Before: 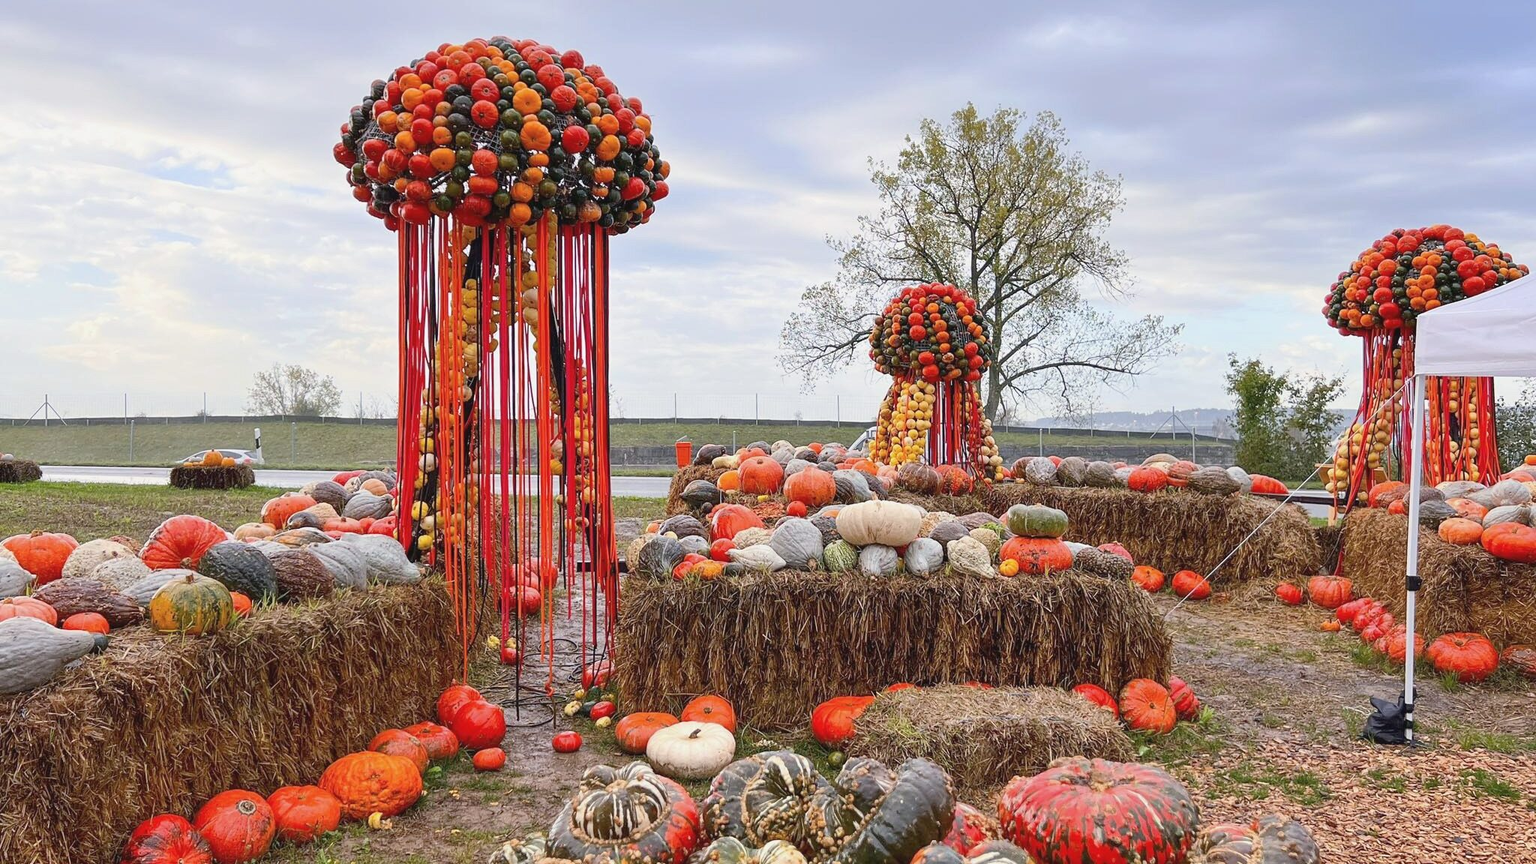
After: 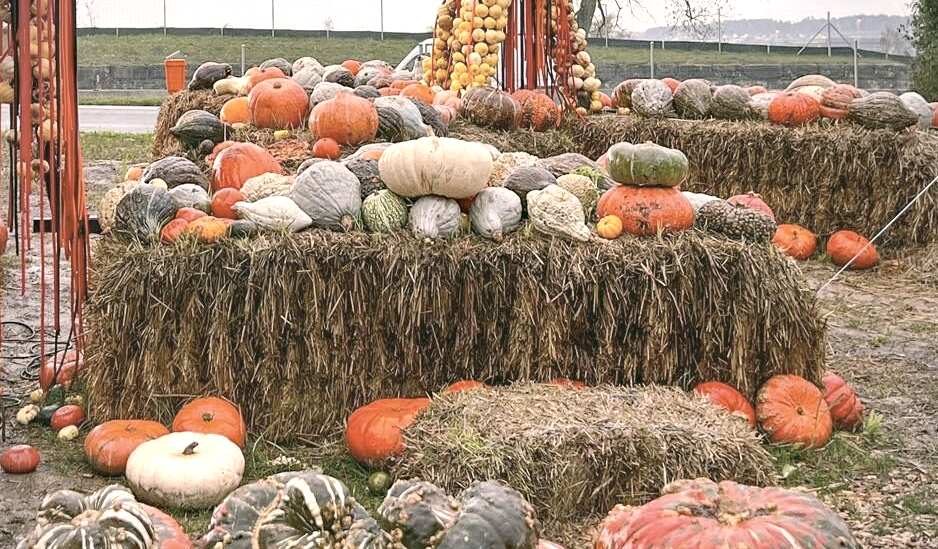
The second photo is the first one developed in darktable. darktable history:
crop: left 35.943%, top 46.048%, right 18.228%, bottom 6.066%
exposure: exposure 0.567 EV, compensate exposure bias true, compensate highlight preservation false
color correction: highlights a* 4.4, highlights b* 4.98, shadows a* -7.72, shadows b* 5
vignetting: fall-off start 74.36%, fall-off radius 65.45%, brightness -0.271, dithering 8-bit output
contrast brightness saturation: contrast -0.053, saturation -0.397
color calibration: gray › normalize channels true, illuminant same as pipeline (D50), adaptation XYZ, x 0.345, y 0.358, temperature 5016.31 K, gamut compression 0.008
haze removal: strength 0.279, distance 0.244, compatibility mode true, adaptive false
